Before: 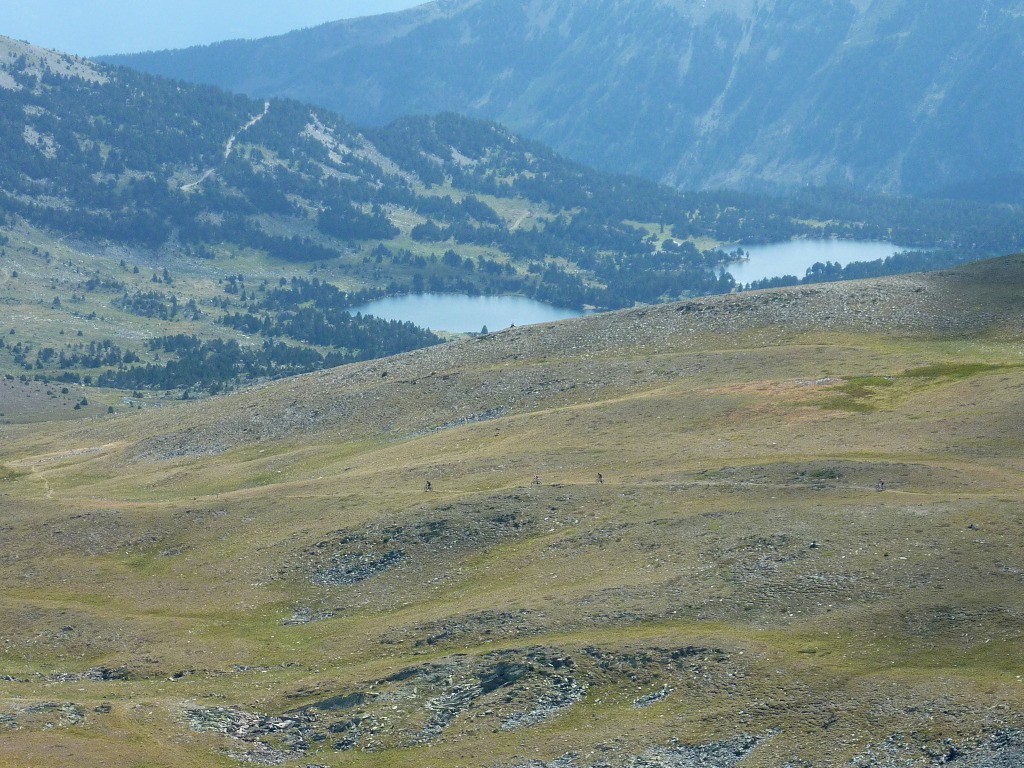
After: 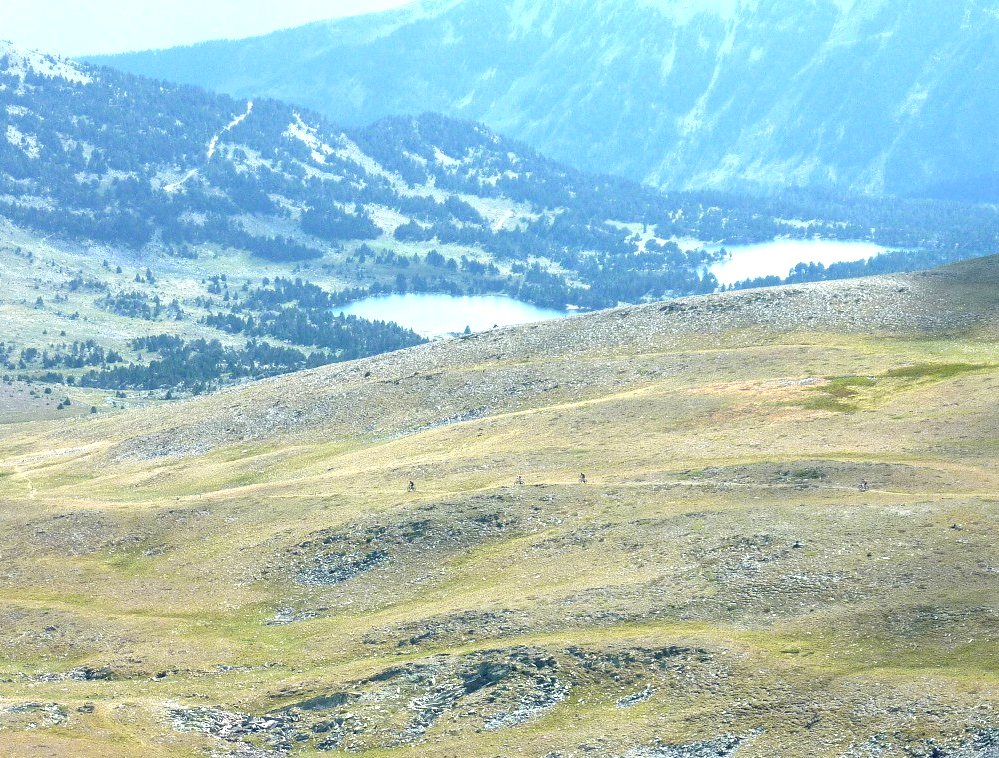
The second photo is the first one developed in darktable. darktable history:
exposure: exposure 1.149 EV, compensate highlight preservation false
crop and rotate: left 1.692%, right 0.684%, bottom 1.263%
local contrast: mode bilateral grid, contrast 26, coarseness 50, detail 121%, midtone range 0.2
